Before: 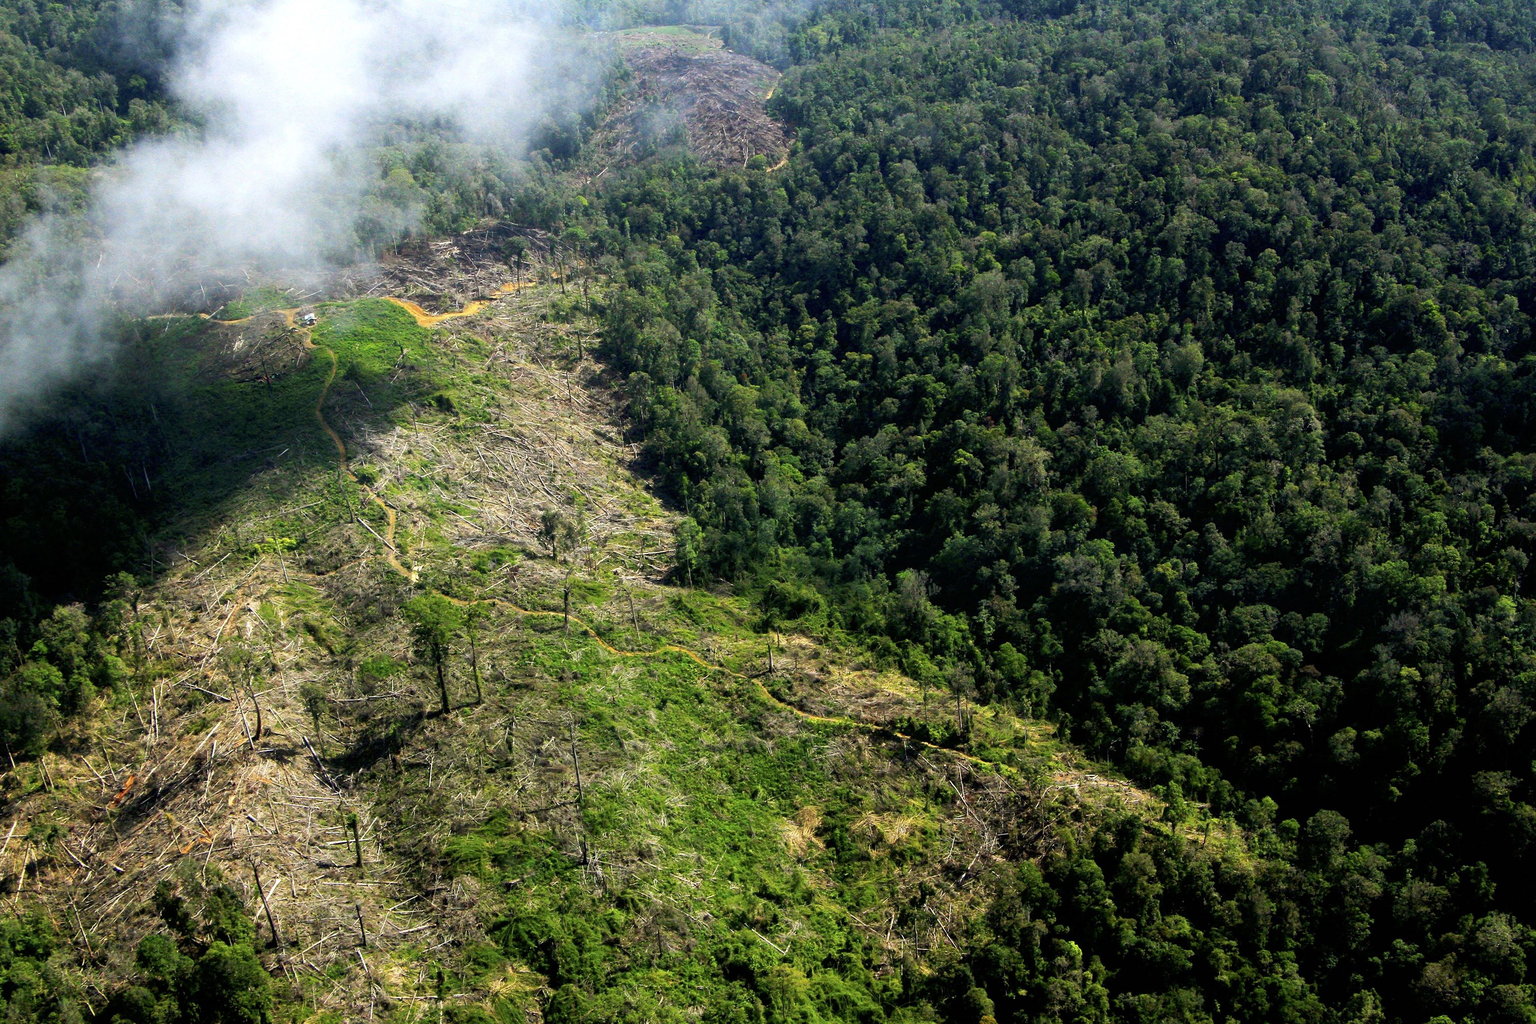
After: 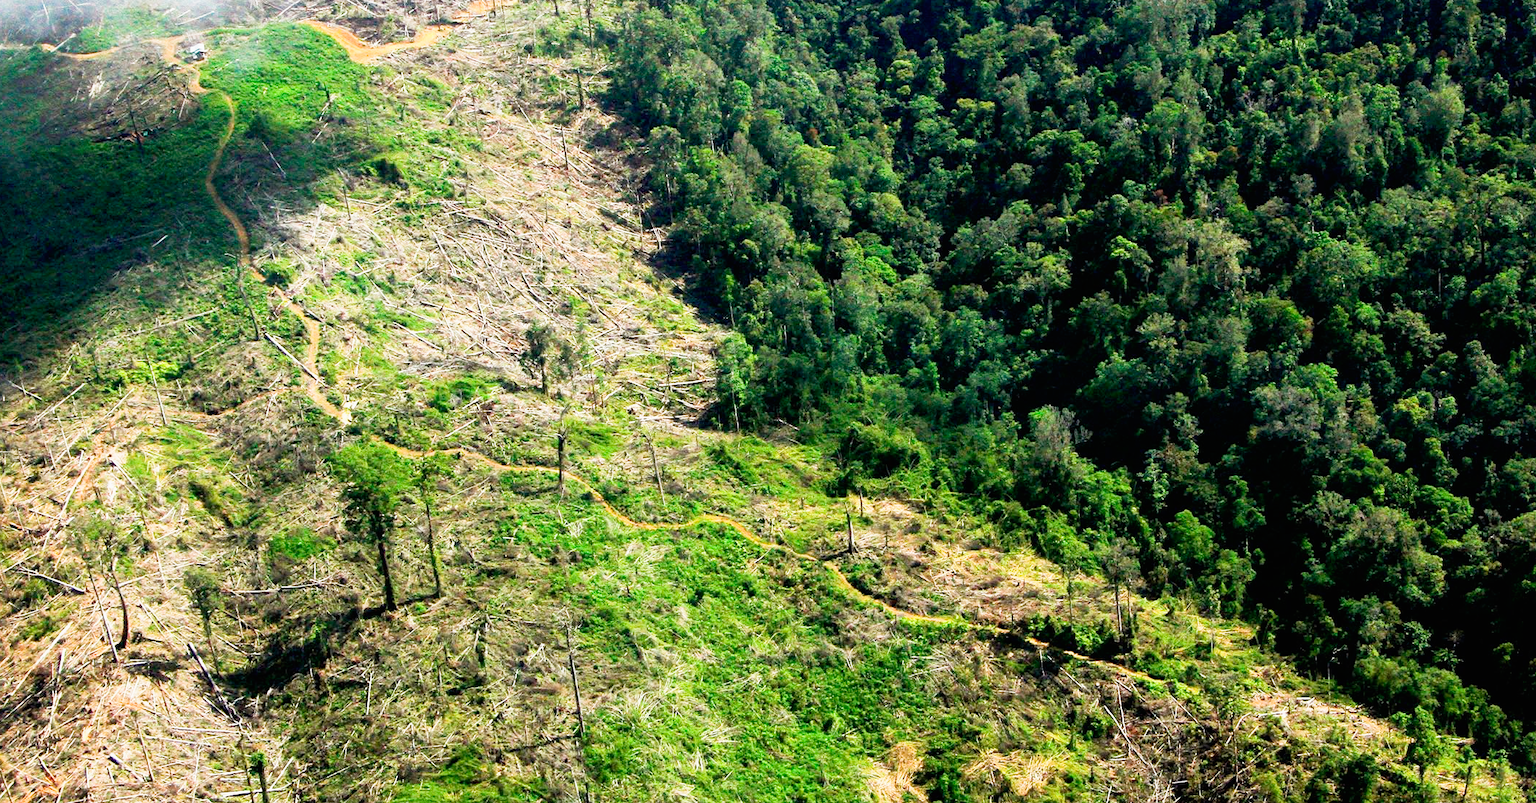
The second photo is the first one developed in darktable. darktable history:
exposure: black level correction 0, exposure 1.1 EV, compensate exposure bias true, compensate highlight preservation false
crop: left 11.123%, top 27.61%, right 18.3%, bottom 17.034%
sigmoid: contrast 1.22, skew 0.65
